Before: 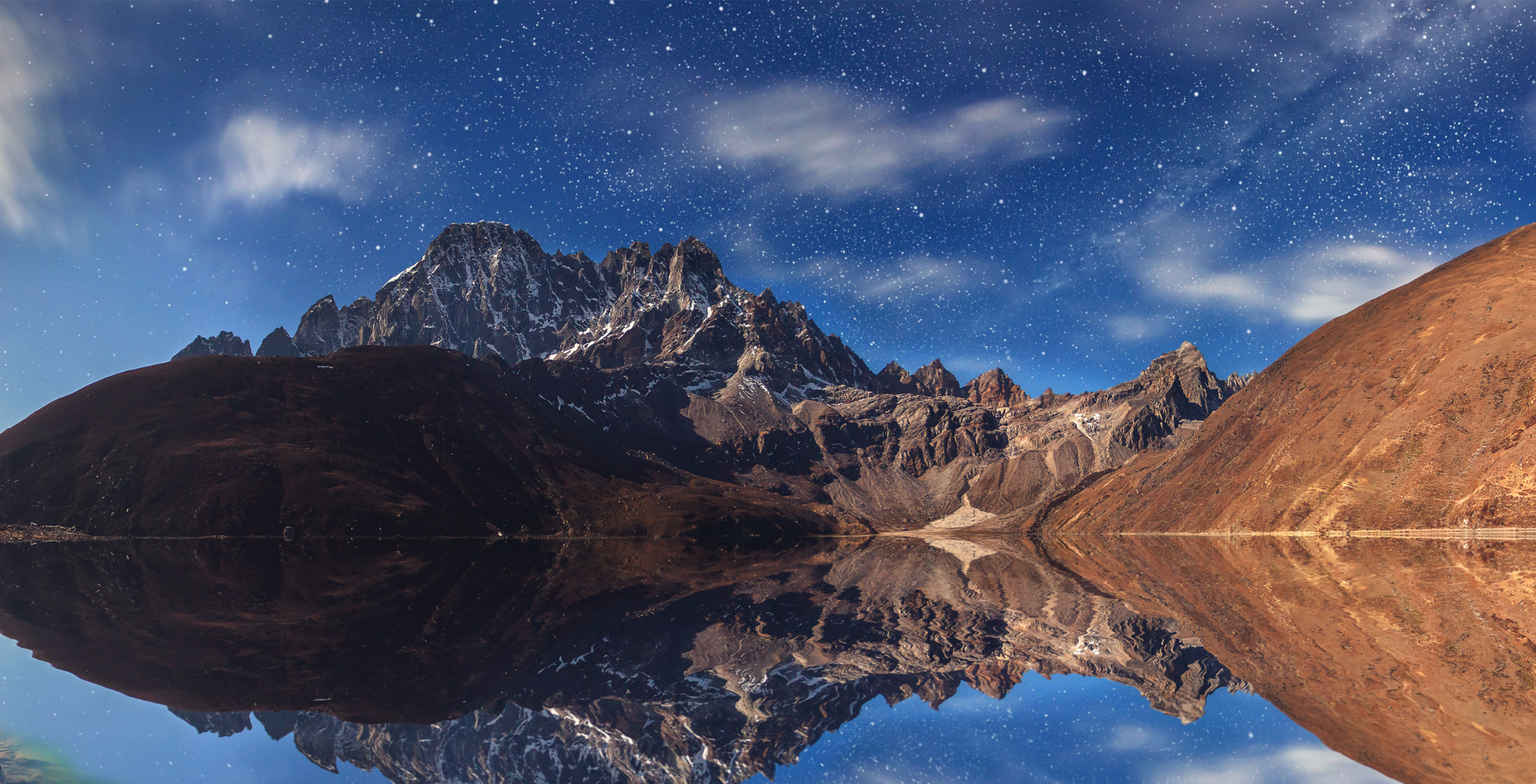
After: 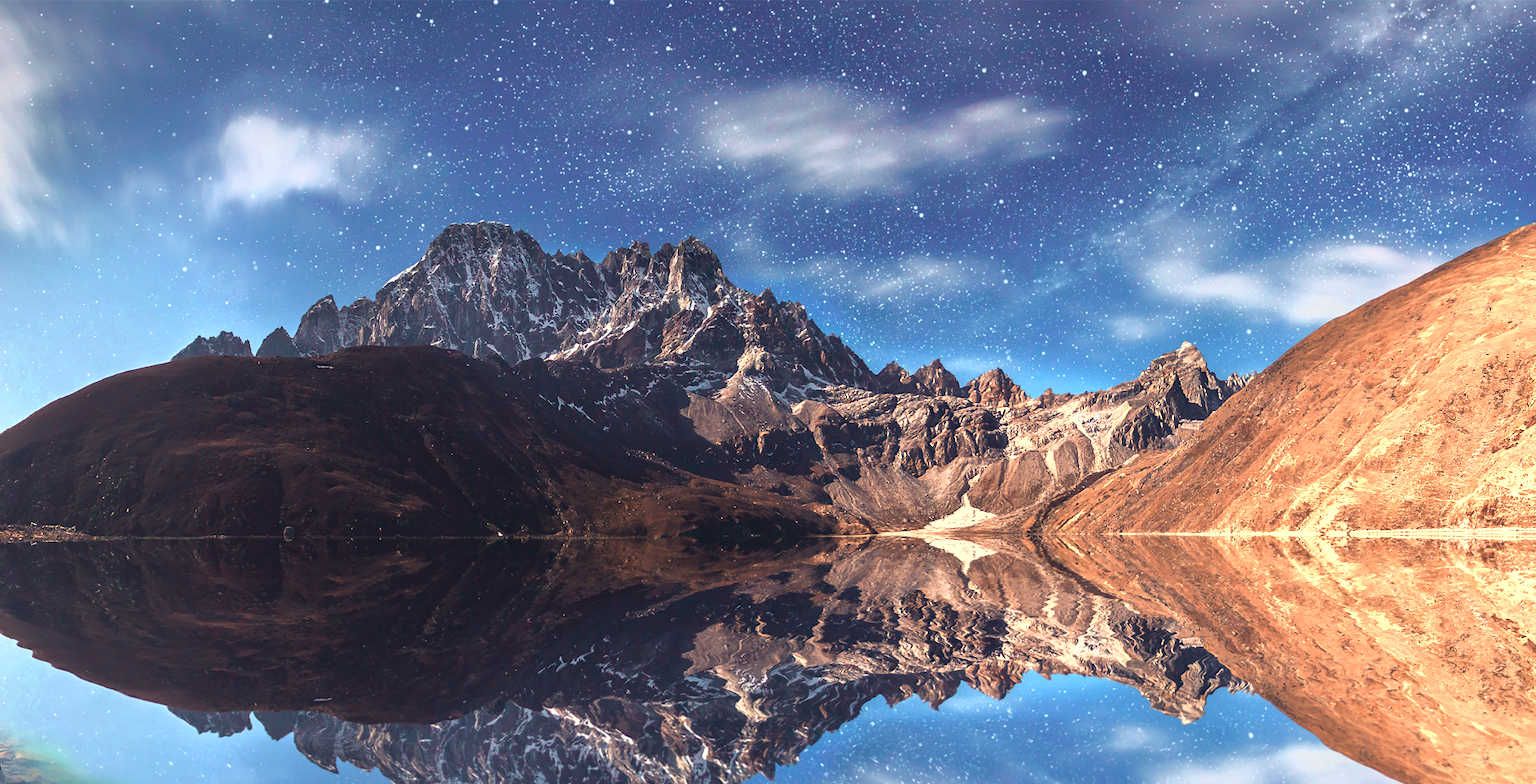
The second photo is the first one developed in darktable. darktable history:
base curve: curves: ch0 [(0, 0) (0.557, 0.834) (1, 1)]
tone curve: curves: ch0 [(0.013, 0) (0.061, 0.059) (0.239, 0.256) (0.502, 0.501) (0.683, 0.676) (0.761, 0.773) (0.858, 0.858) (0.987, 0.945)]; ch1 [(0, 0) (0.172, 0.123) (0.304, 0.267) (0.414, 0.395) (0.472, 0.473) (0.502, 0.502) (0.521, 0.528) (0.583, 0.595) (0.654, 0.673) (0.728, 0.761) (1, 1)]; ch2 [(0, 0) (0.411, 0.424) (0.485, 0.476) (0.502, 0.501) (0.553, 0.557) (0.57, 0.576) (1, 1)], color space Lab, independent channels, preserve colors none
color zones: curves: ch0 [(0.018, 0.548) (0.197, 0.654) (0.425, 0.447) (0.605, 0.658) (0.732, 0.579)]; ch1 [(0.105, 0.531) (0.224, 0.531) (0.386, 0.39) (0.618, 0.456) (0.732, 0.456) (0.956, 0.421)]; ch2 [(0.039, 0.583) (0.215, 0.465) (0.399, 0.544) (0.465, 0.548) (0.614, 0.447) (0.724, 0.43) (0.882, 0.623) (0.956, 0.632)]
